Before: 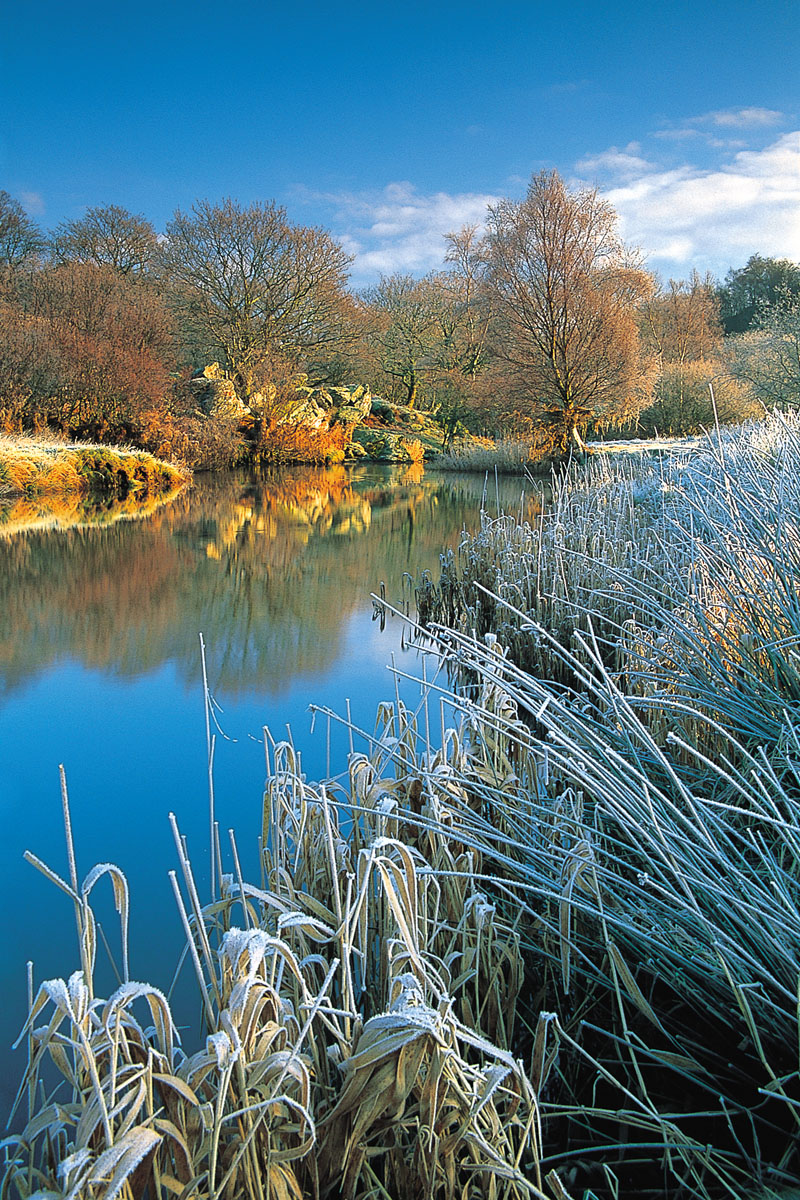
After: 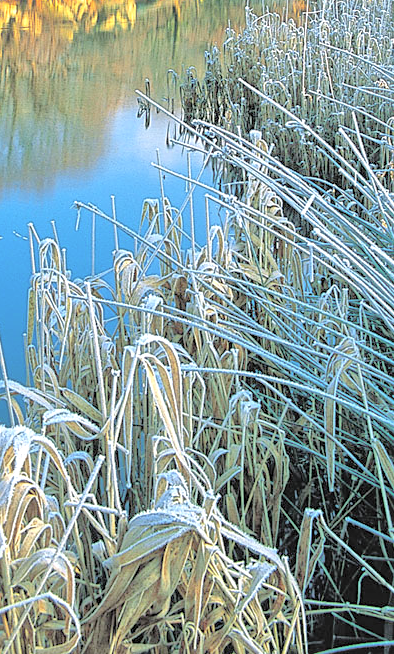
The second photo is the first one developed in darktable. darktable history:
sharpen: amount 0.204
contrast brightness saturation: brightness 0.272
crop: left 29.448%, top 41.993%, right 21.211%, bottom 3.477%
tone equalizer: -7 EV 0.153 EV, -6 EV 0.583 EV, -5 EV 1.15 EV, -4 EV 1.36 EV, -3 EV 1.13 EV, -2 EV 0.6 EV, -1 EV 0.153 EV
local contrast: detail 130%
